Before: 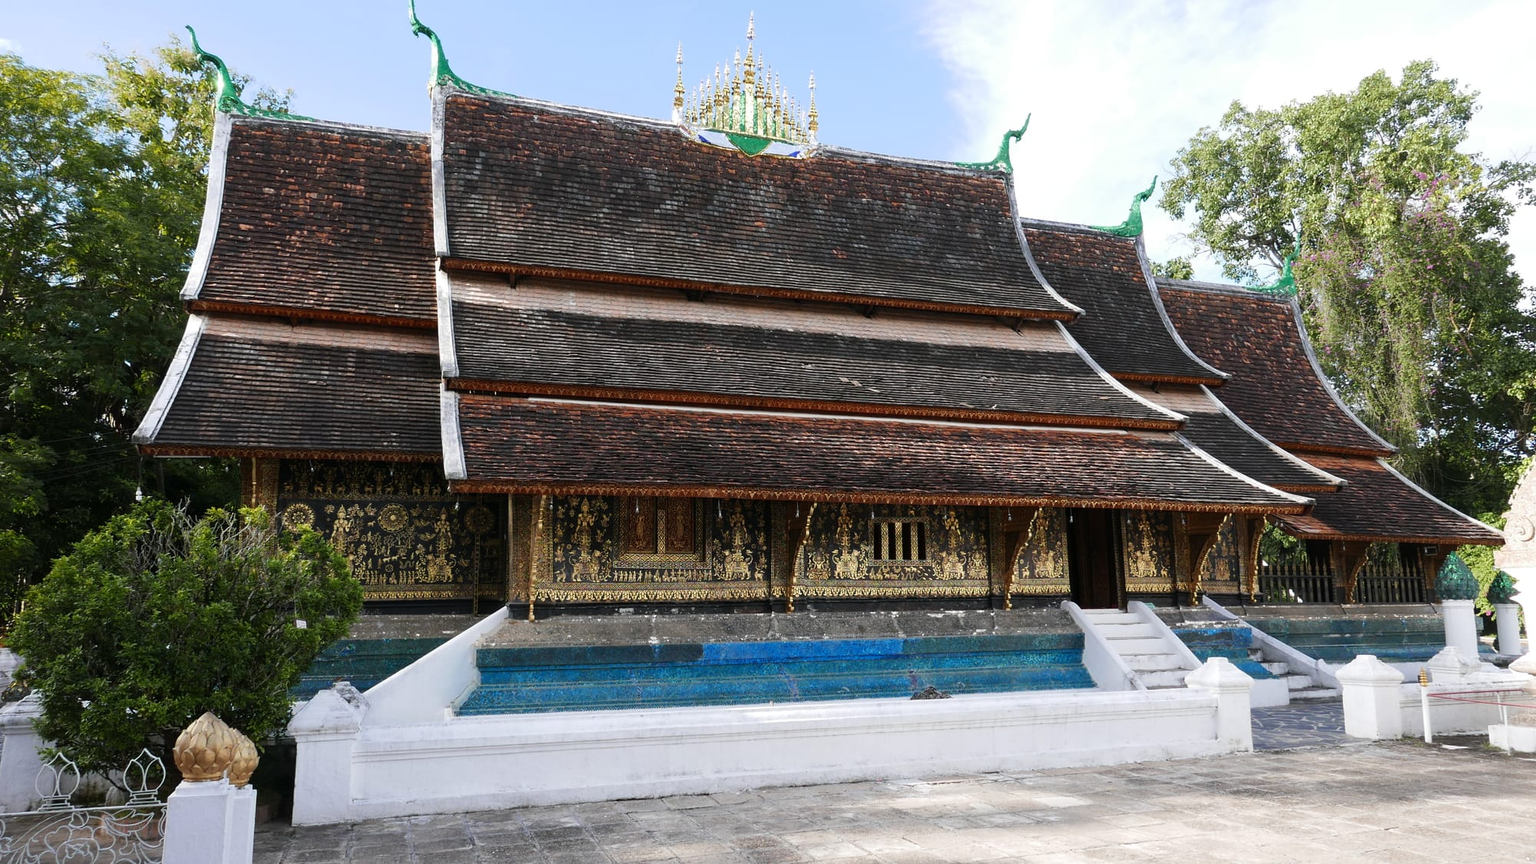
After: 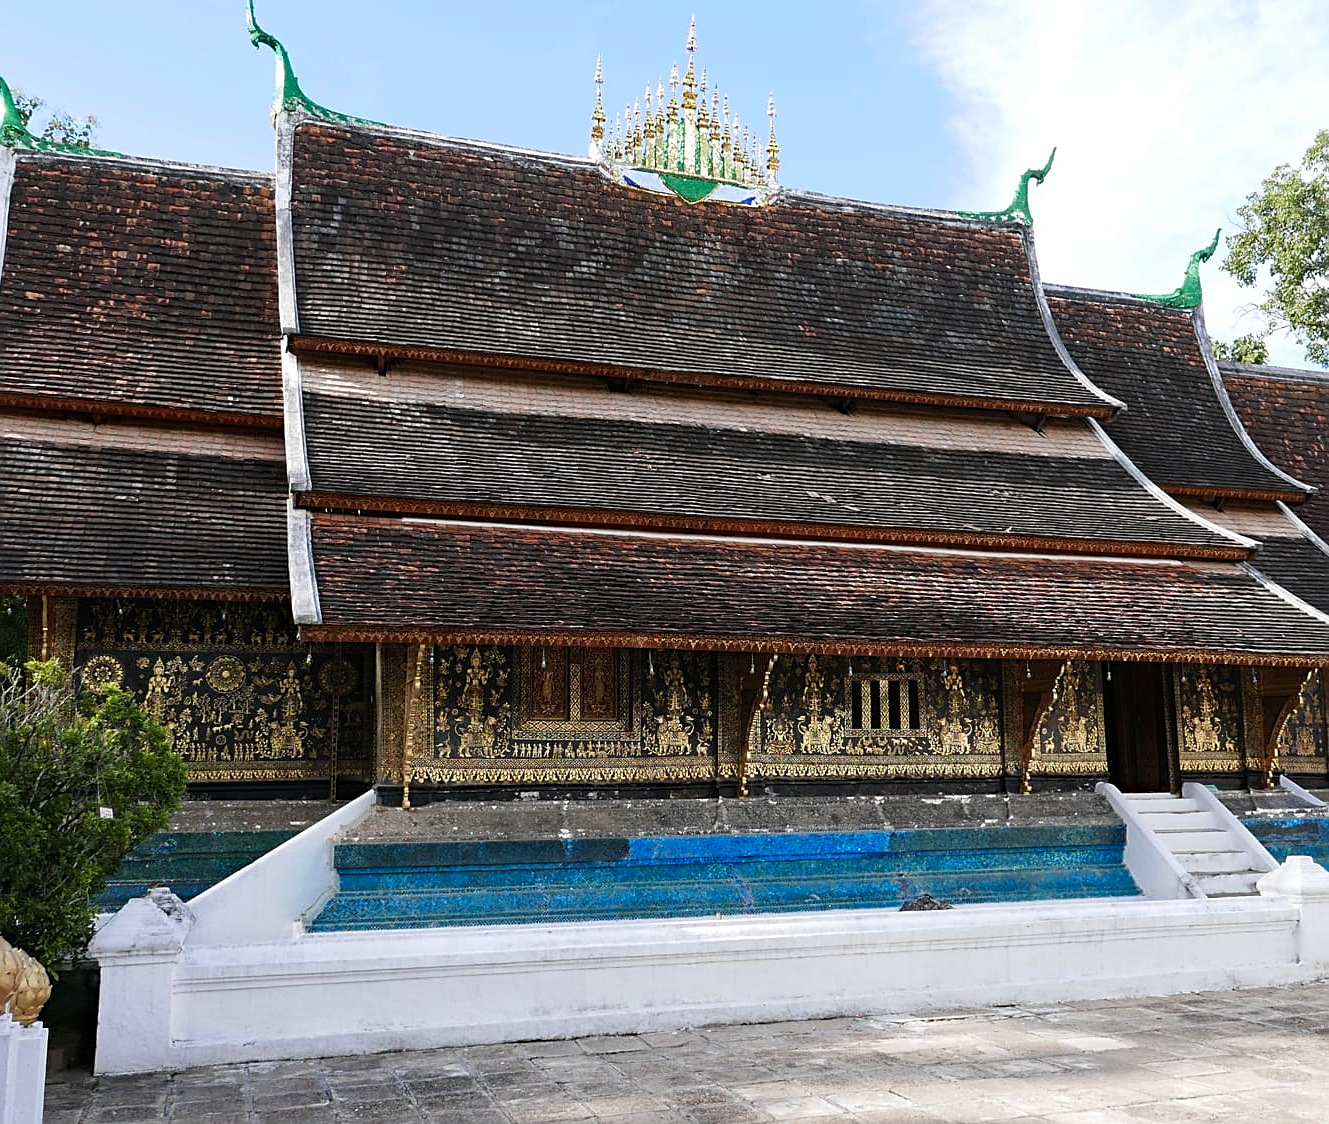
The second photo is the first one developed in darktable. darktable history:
crop and rotate: left 14.314%, right 19.187%
color zones: curves: ch0 [(0.068, 0.464) (0.25, 0.5) (0.48, 0.508) (0.75, 0.536) (0.886, 0.476) (0.967, 0.456)]; ch1 [(0.066, 0.456) (0.25, 0.5) (0.616, 0.508) (0.746, 0.56) (0.934, 0.444)]
haze removal: compatibility mode true, adaptive false
sharpen: on, module defaults
